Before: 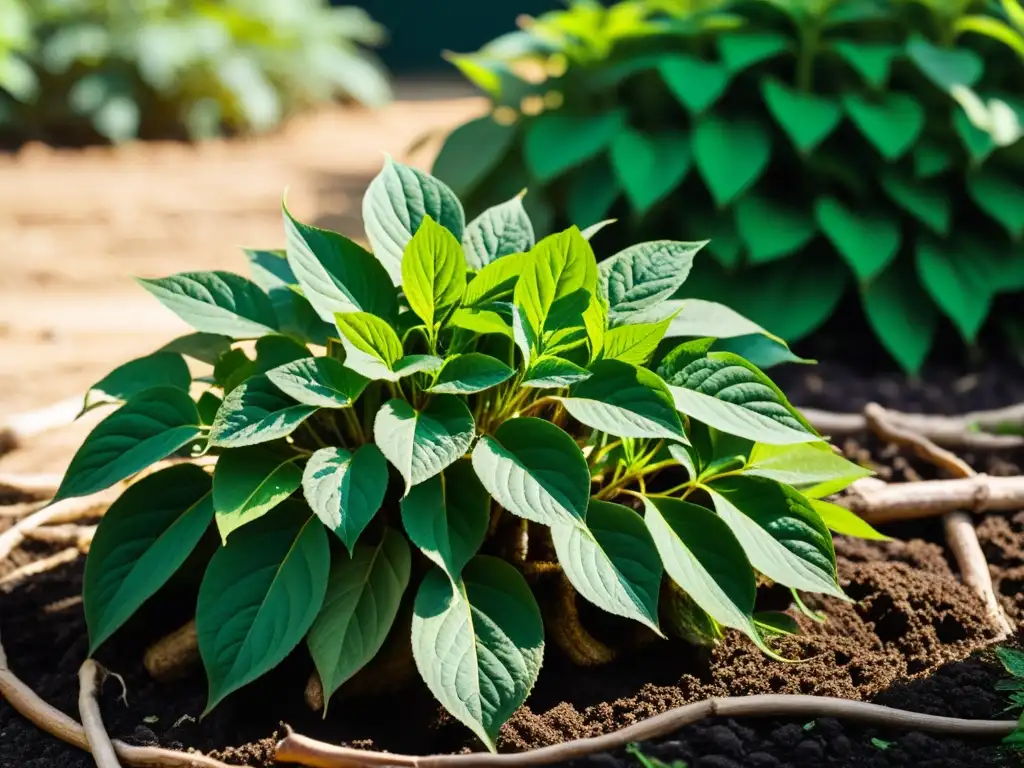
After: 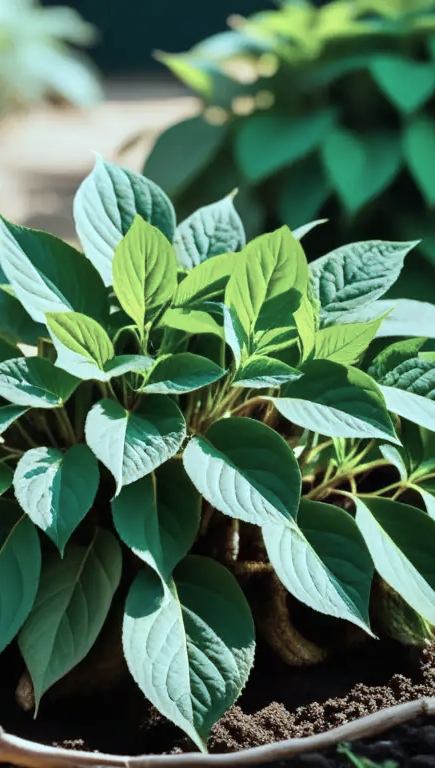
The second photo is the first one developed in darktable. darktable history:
crop: left 28.319%, right 29.12%
color correction: highlights a* -12.23, highlights b* -17.62, saturation 0.703
